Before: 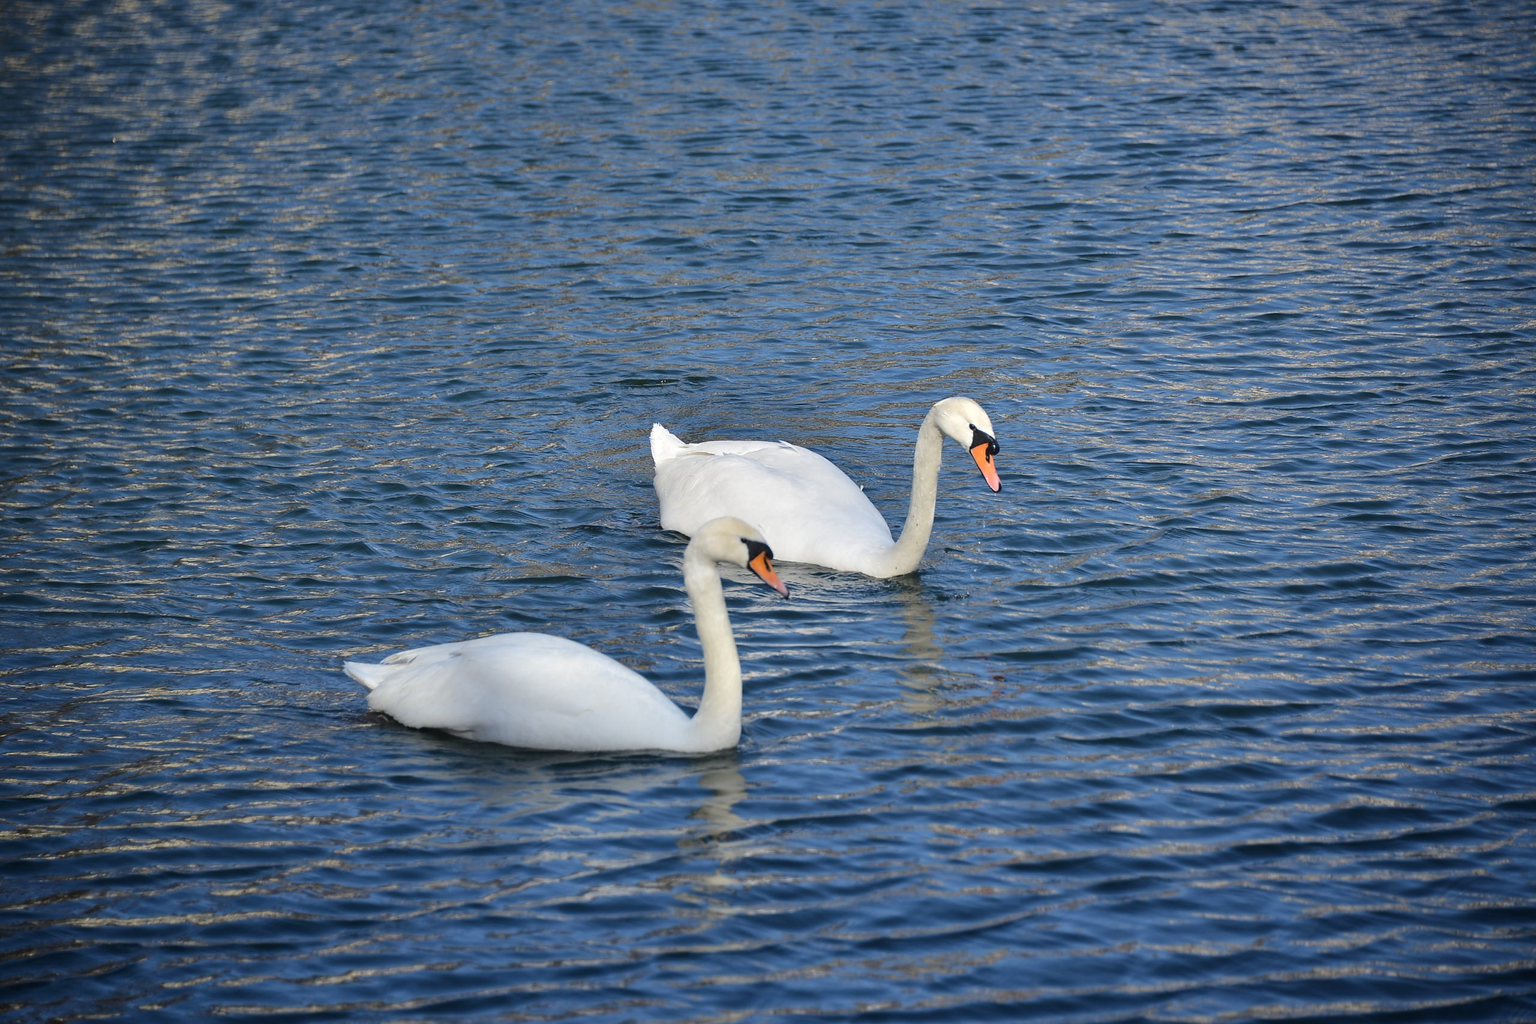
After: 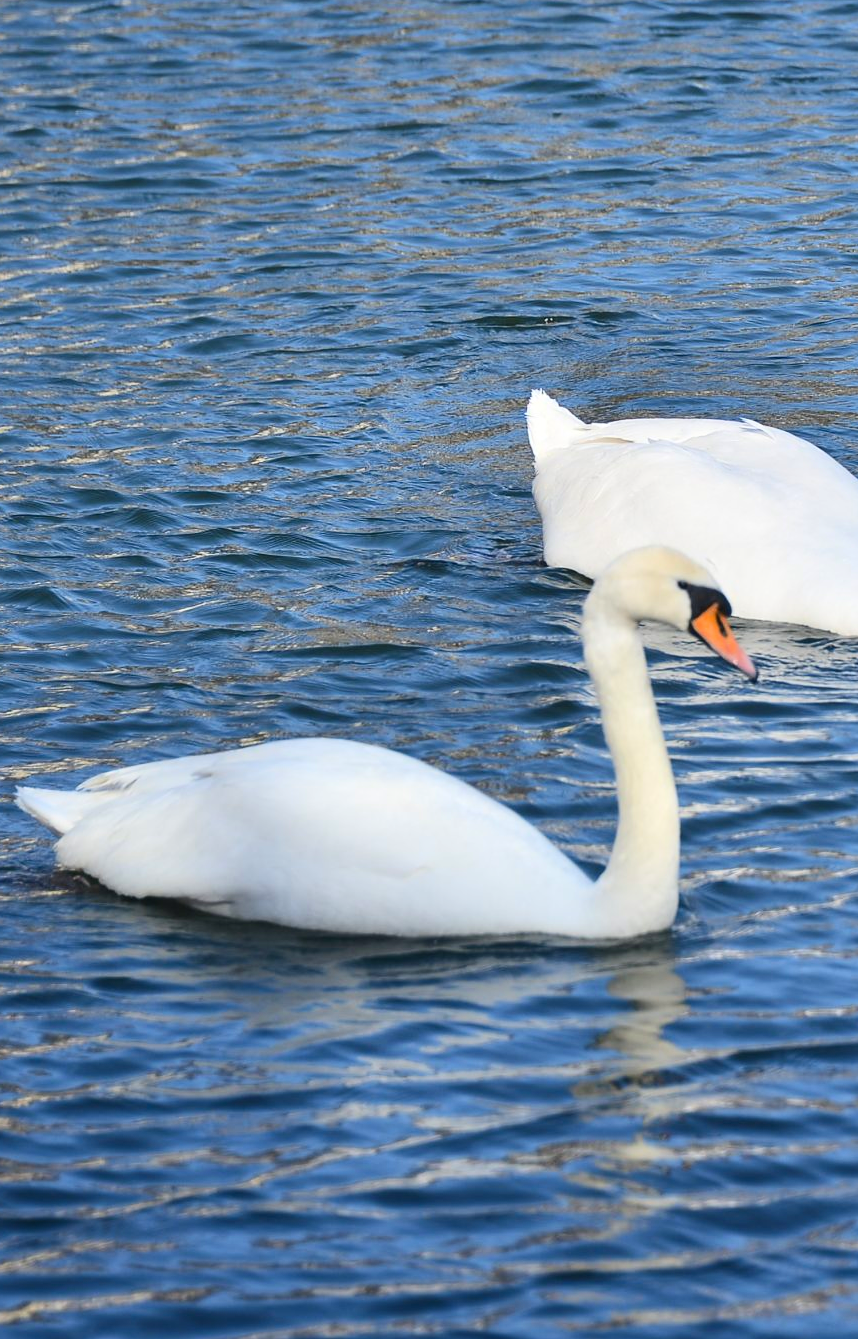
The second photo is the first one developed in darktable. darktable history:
crop and rotate: left 21.77%, top 18.528%, right 44.676%, bottom 2.997%
contrast brightness saturation: contrast 0.2, brightness 0.16, saturation 0.22
